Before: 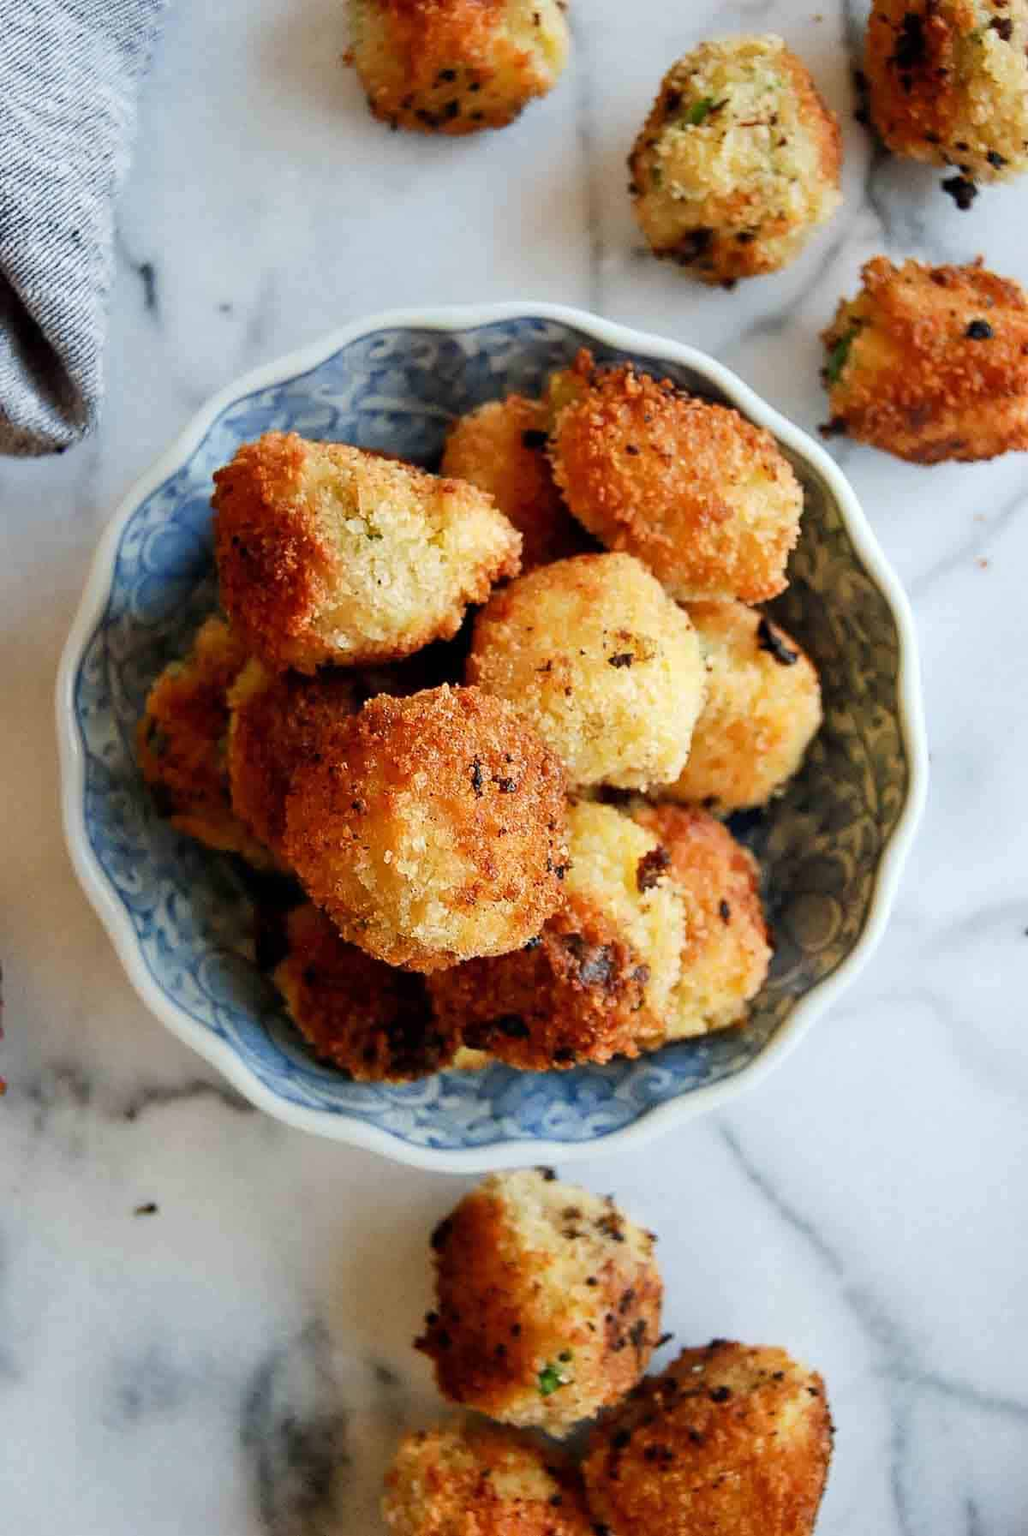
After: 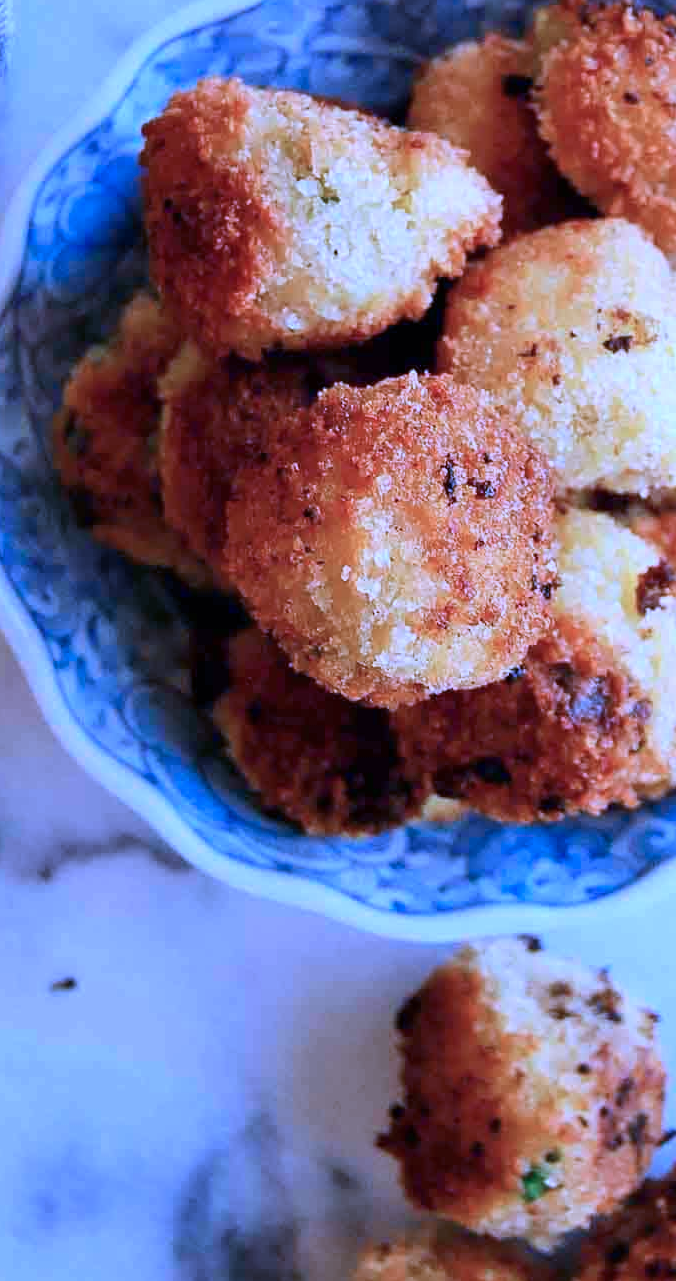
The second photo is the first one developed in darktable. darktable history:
color calibration: output R [1.063, -0.012, -0.003, 0], output B [-0.079, 0.047, 1, 0], illuminant custom, x 0.46, y 0.43, temperature 2642.66 K
crop: left 8.966%, top 23.852%, right 34.699%, bottom 4.703%
